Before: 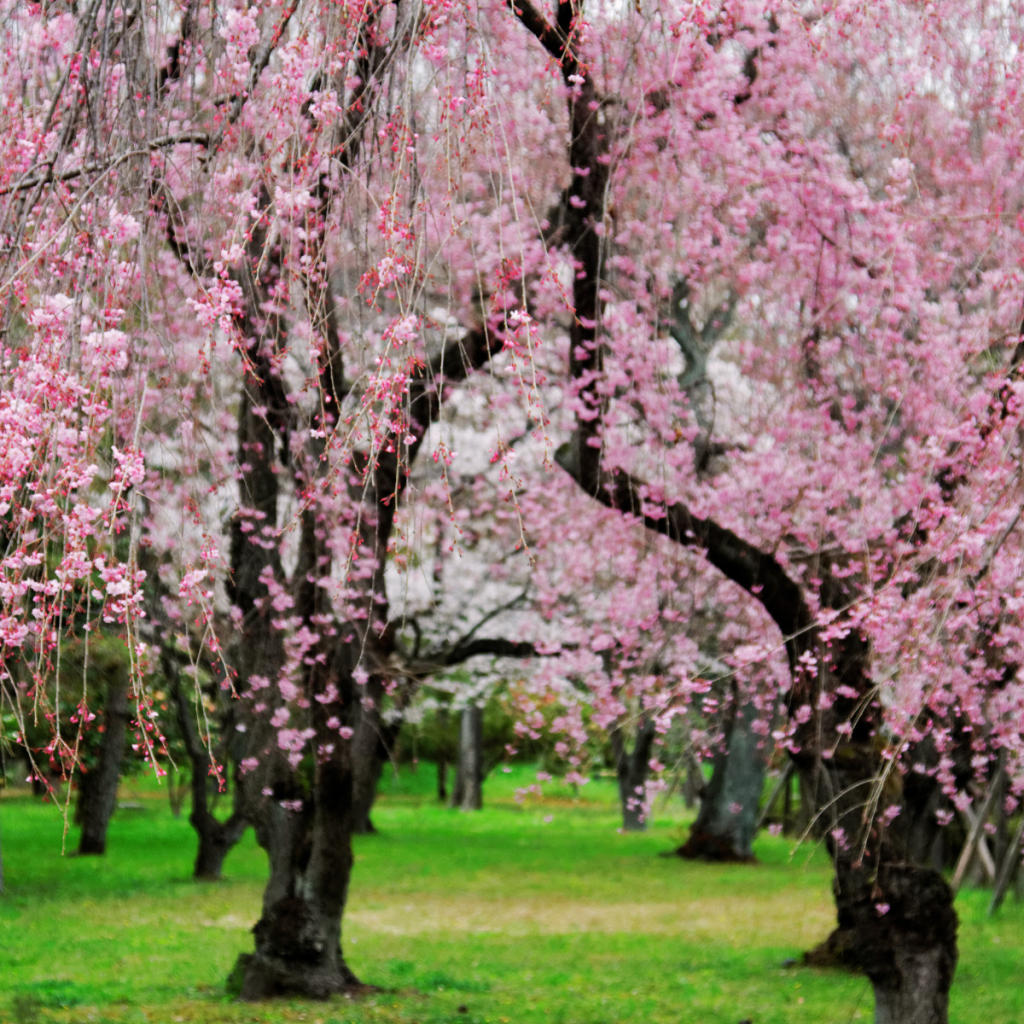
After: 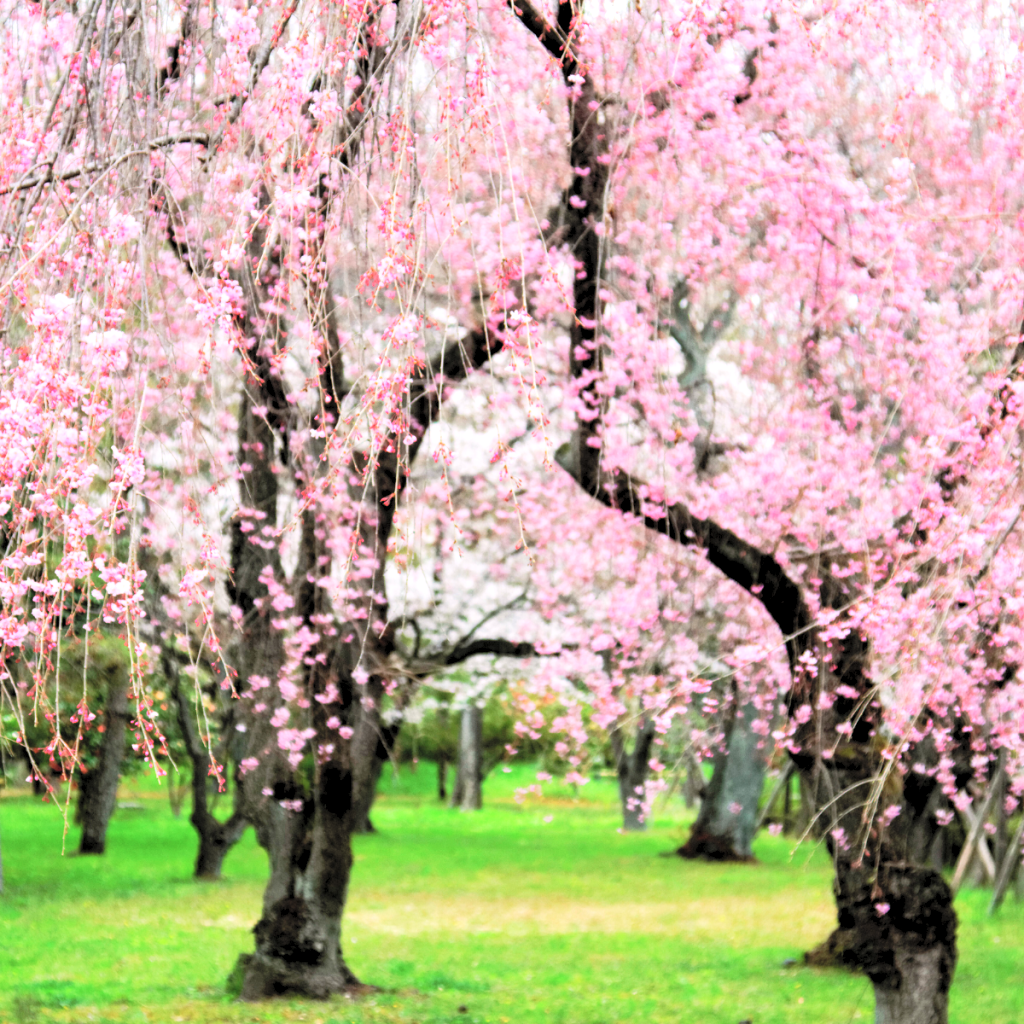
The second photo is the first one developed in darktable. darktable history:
levels: black 3.83%, white 90.64%, levels [0.044, 0.416, 0.908]
contrast brightness saturation: contrast 0.14, brightness 0.21
